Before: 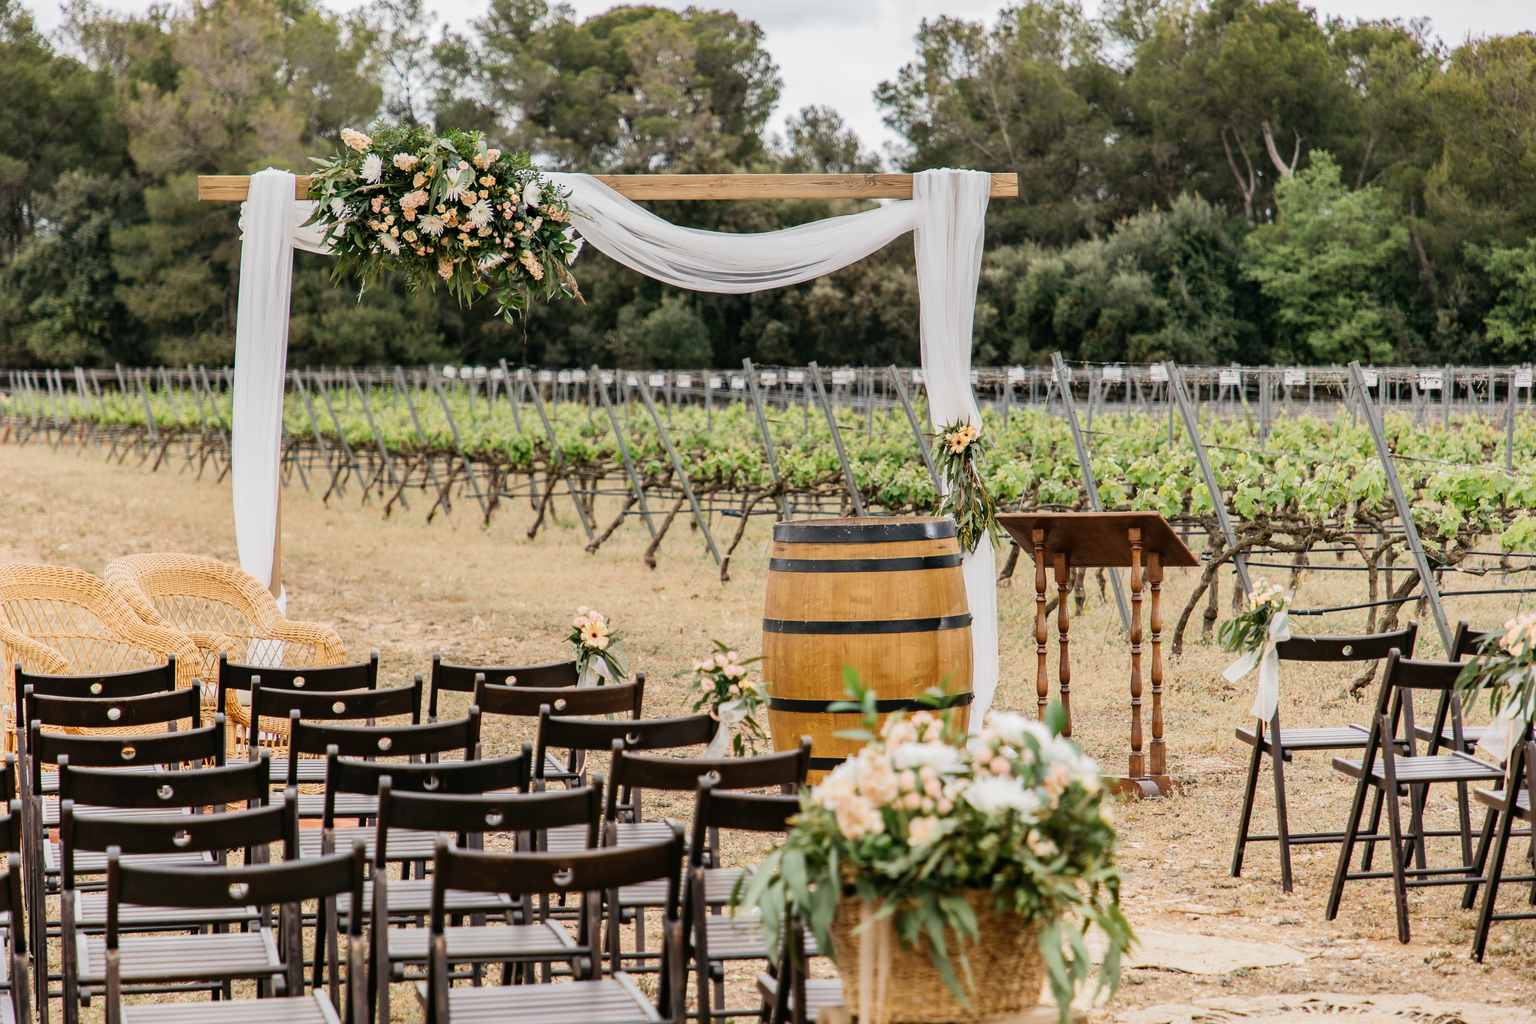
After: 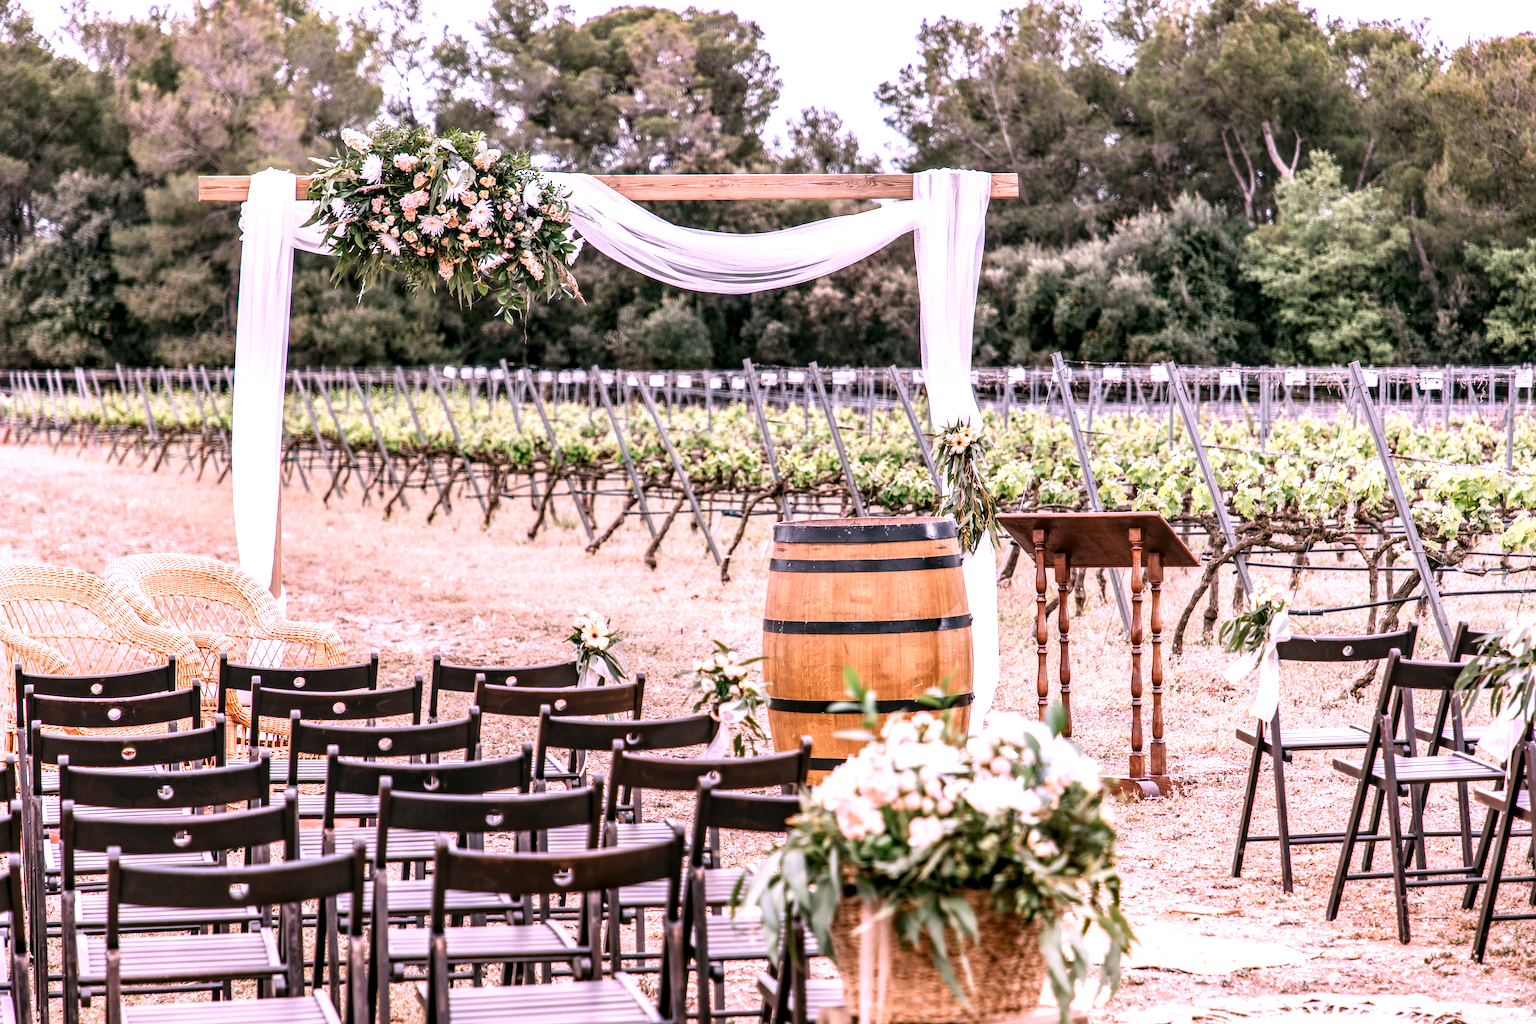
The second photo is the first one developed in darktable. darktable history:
local contrast: highlights 26%, detail 150%
exposure: exposure 0.771 EV, compensate highlight preservation false
color correction: highlights a* 16.1, highlights b* -20.03
